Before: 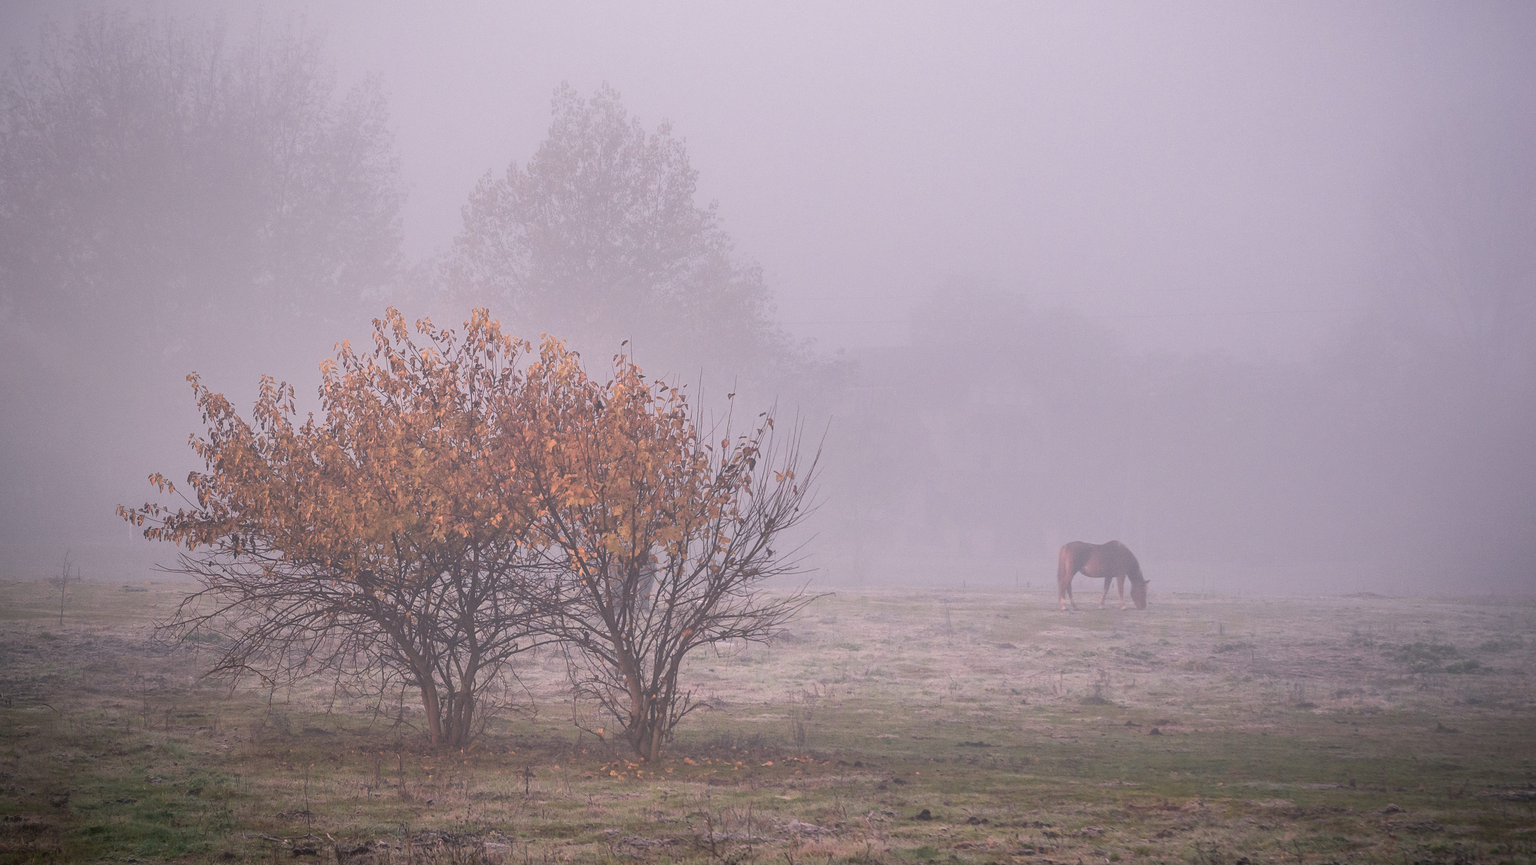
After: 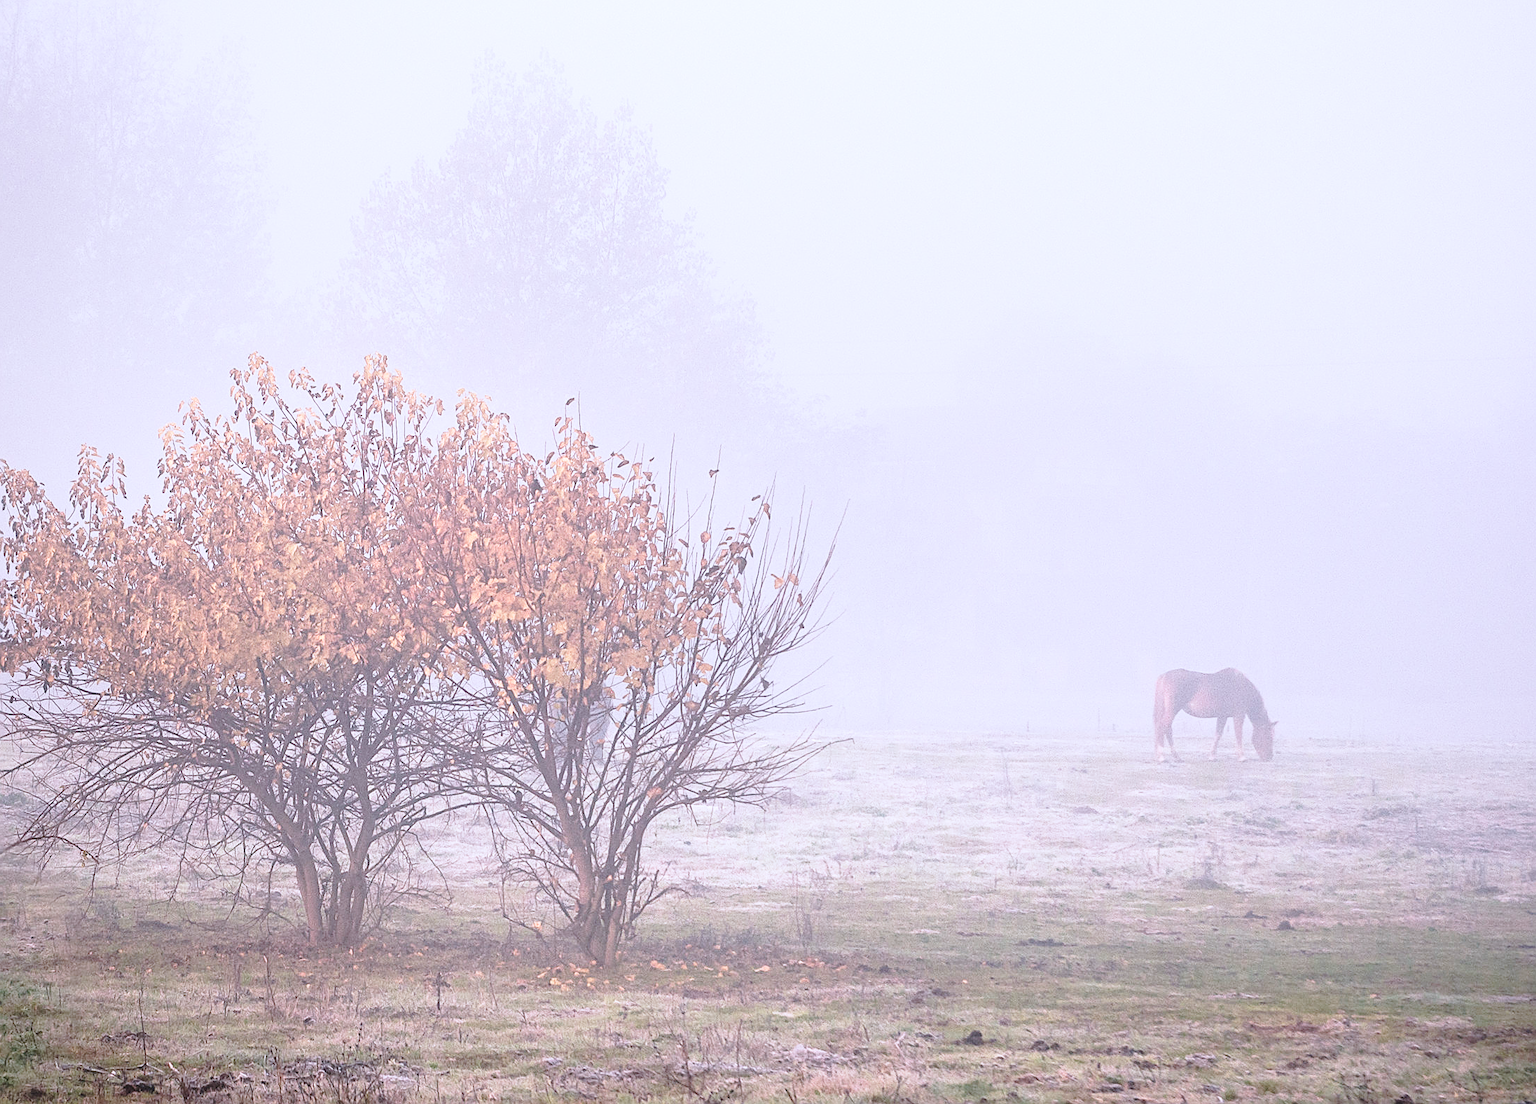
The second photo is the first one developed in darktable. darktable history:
sharpen: on, module defaults
color correction: highlights a* -0.772, highlights b* -8.92
base curve: curves: ch0 [(0, 0) (0.028, 0.03) (0.121, 0.232) (0.46, 0.748) (0.859, 0.968) (1, 1)], preserve colors none
crop and rotate: left 13.15%, top 5.251%, right 12.609%
exposure: exposure 0.426 EV, compensate highlight preservation false
